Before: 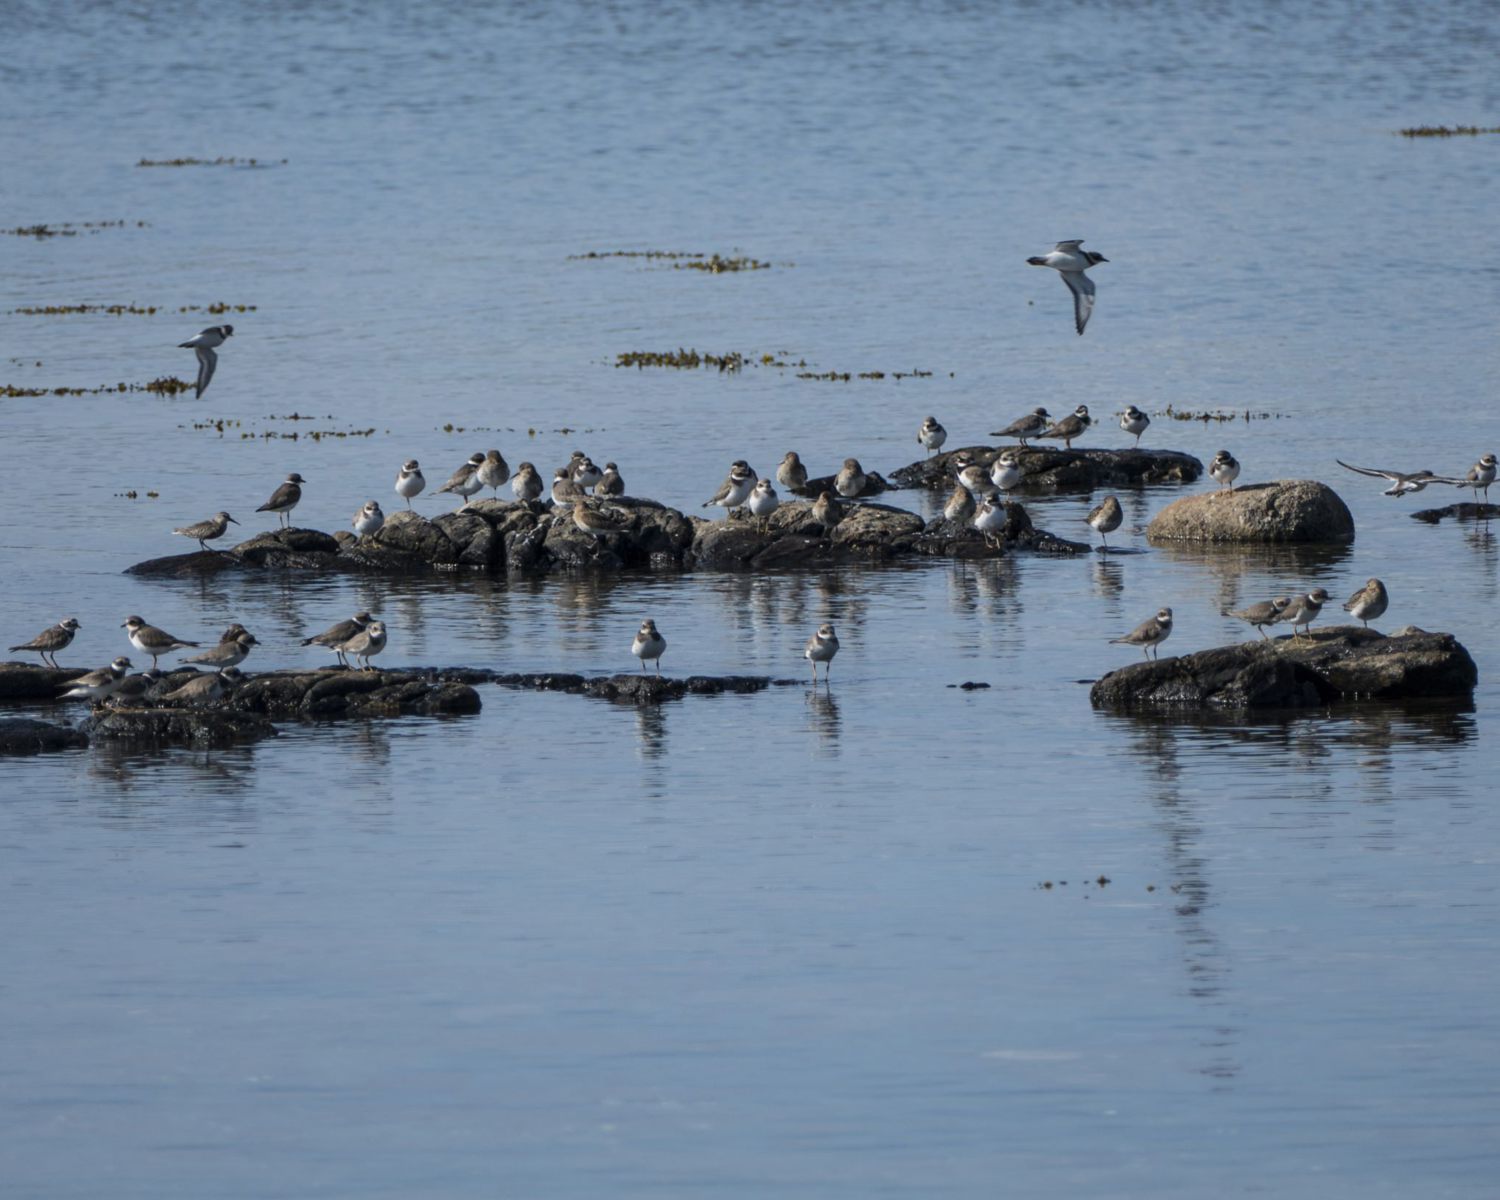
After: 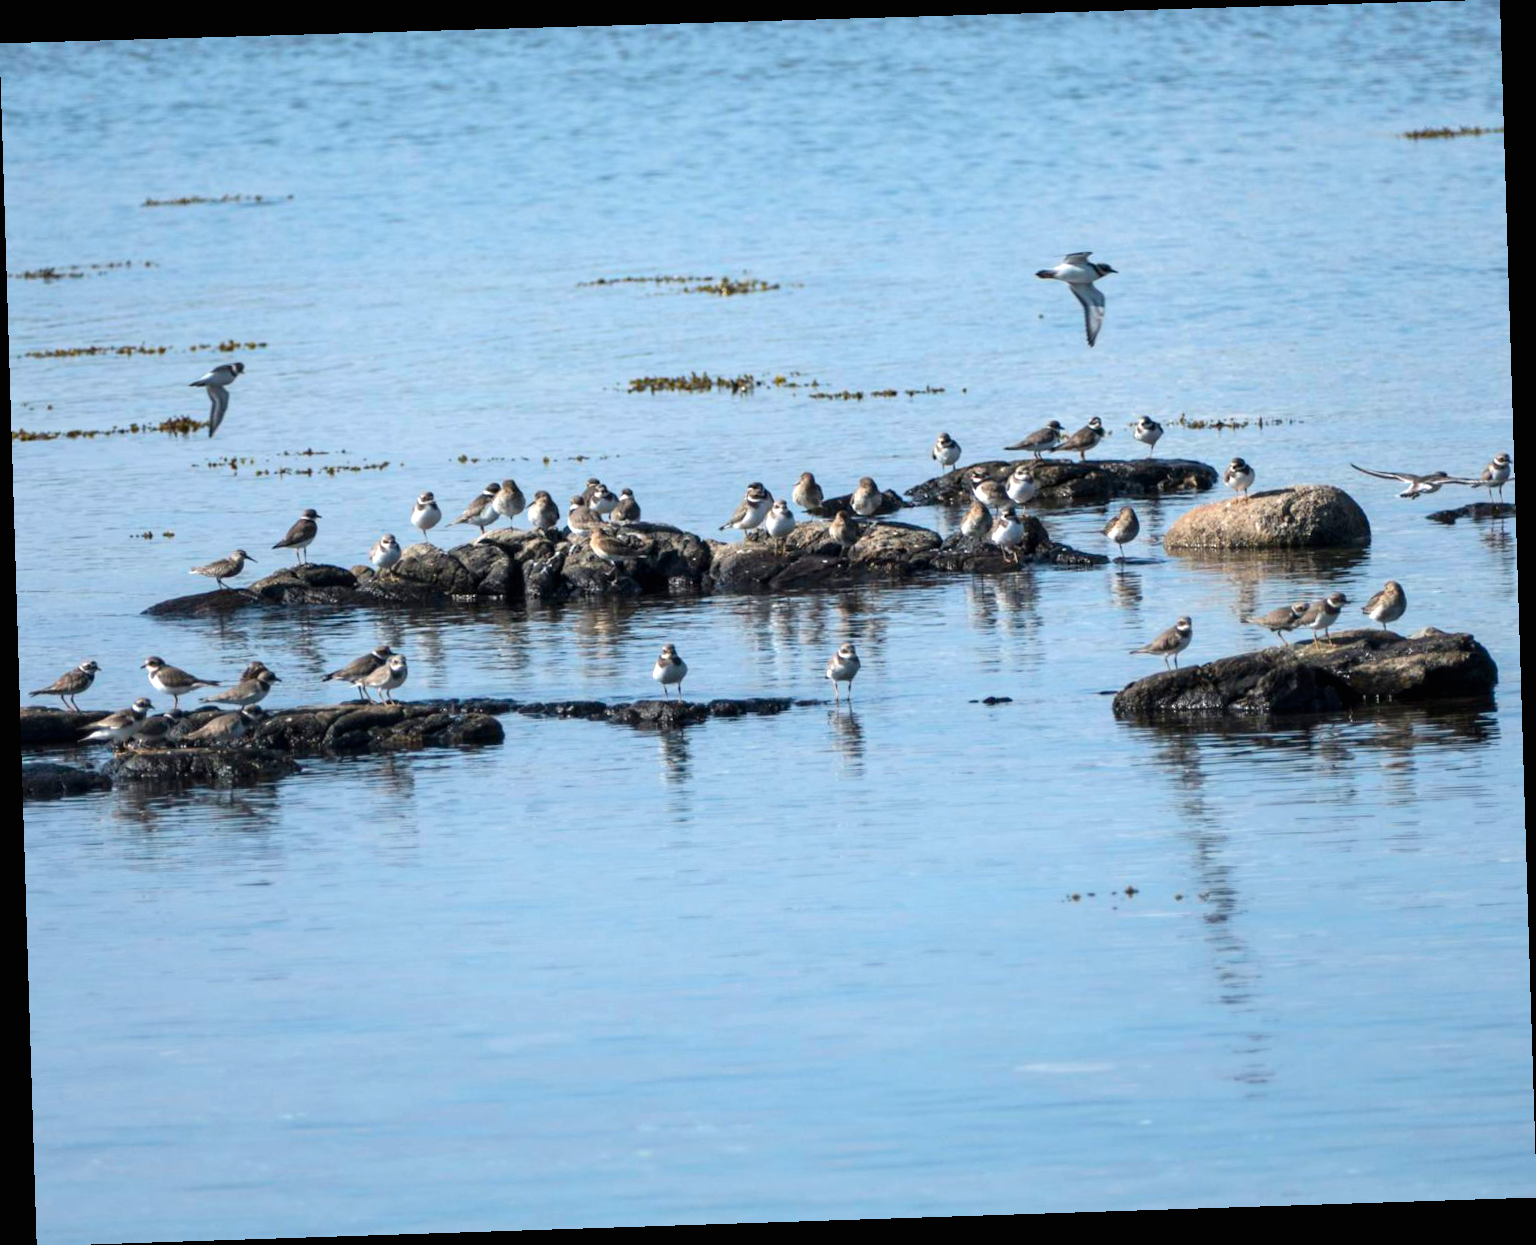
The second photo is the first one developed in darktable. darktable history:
rotate and perspective: rotation -1.77°, lens shift (horizontal) 0.004, automatic cropping off
exposure: black level correction 0, exposure 0.9 EV, compensate highlight preservation false
